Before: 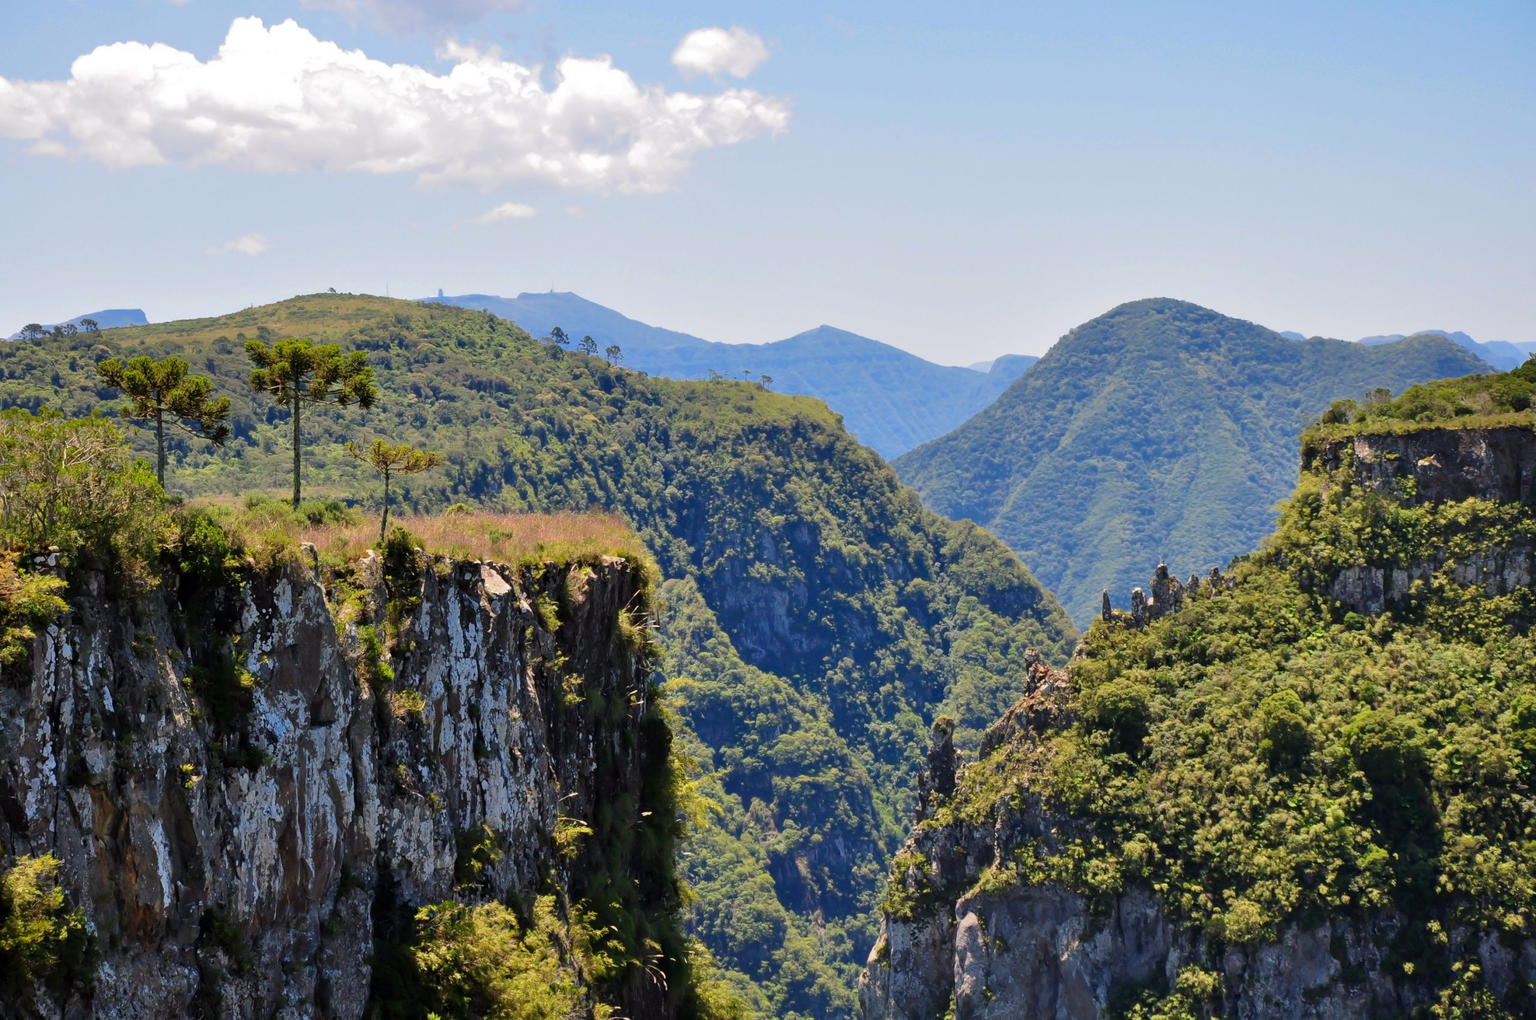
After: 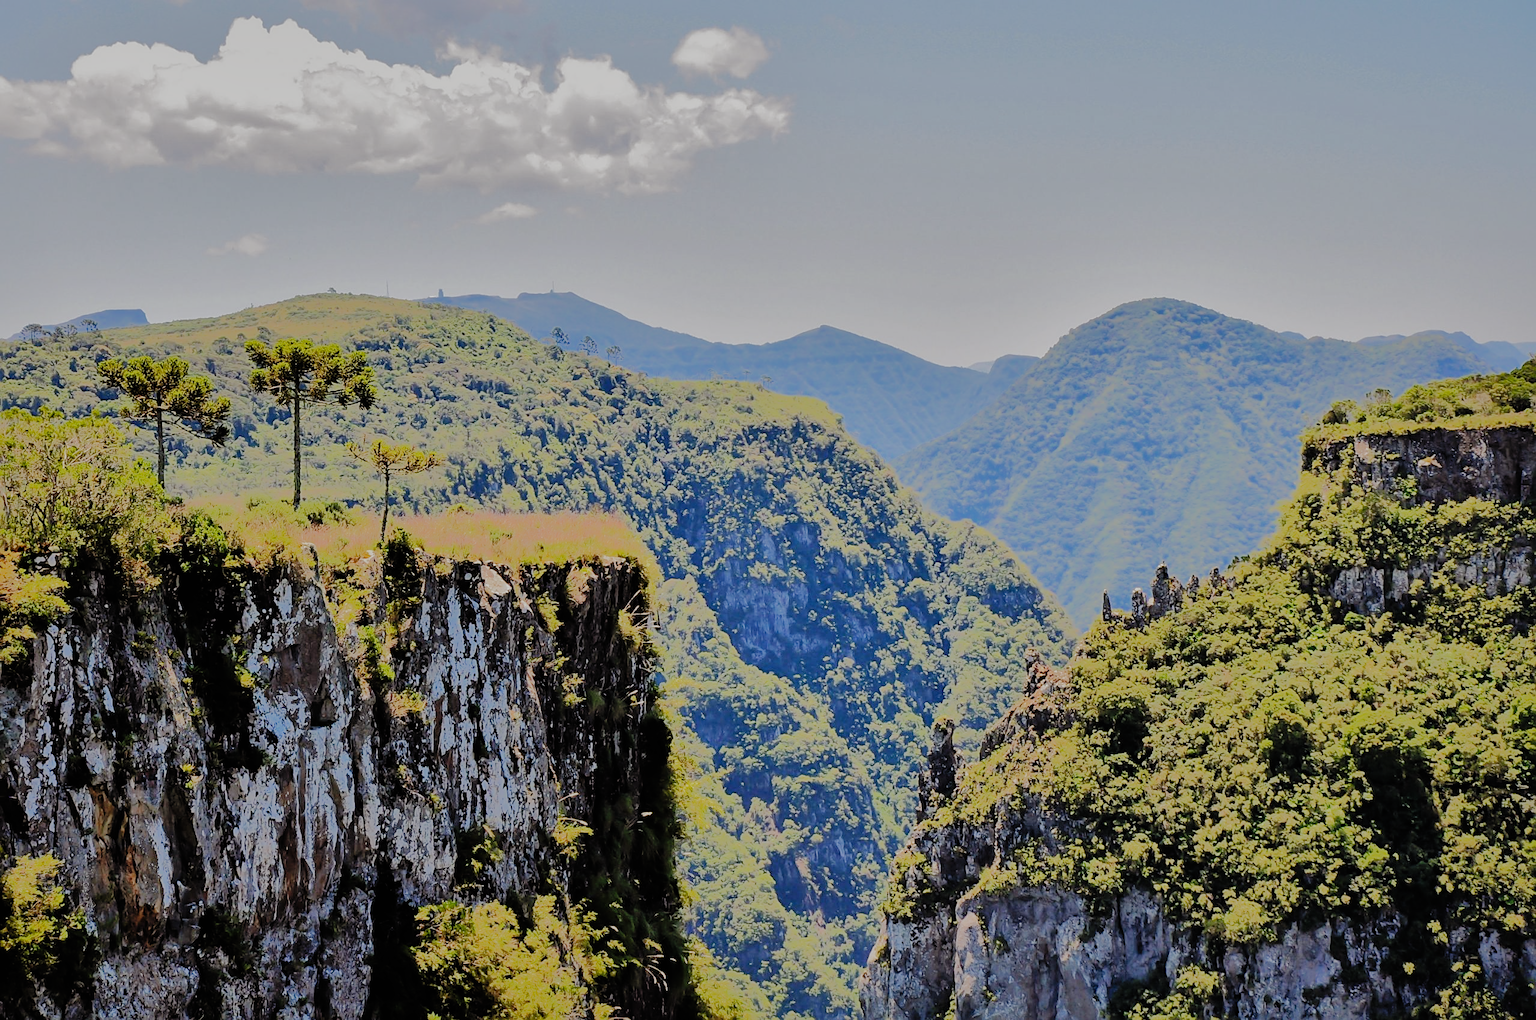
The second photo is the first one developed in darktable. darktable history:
tone equalizer: -8 EV -0.527 EV, -7 EV -0.329 EV, -6 EV -0.088 EV, -5 EV 0.381 EV, -4 EV 0.952 EV, -3 EV 0.815 EV, -2 EV -0.013 EV, -1 EV 0.133 EV, +0 EV -0.033 EV, edges refinement/feathering 500, mask exposure compensation -1.57 EV, preserve details no
color balance rgb: power › chroma 0.696%, power › hue 60°, highlights gain › luminance 1.06%, highlights gain › chroma 0.311%, highlights gain › hue 42.12°, perceptual saturation grading › global saturation 0.185%
sharpen: on, module defaults
filmic rgb: black relative exposure -7.65 EV, white relative exposure 4.56 EV, hardness 3.61, add noise in highlights 0, preserve chrominance no, color science v3 (2019), use custom middle-gray values true, contrast in highlights soft
shadows and highlights: shadows 59.45, highlights -59.81
